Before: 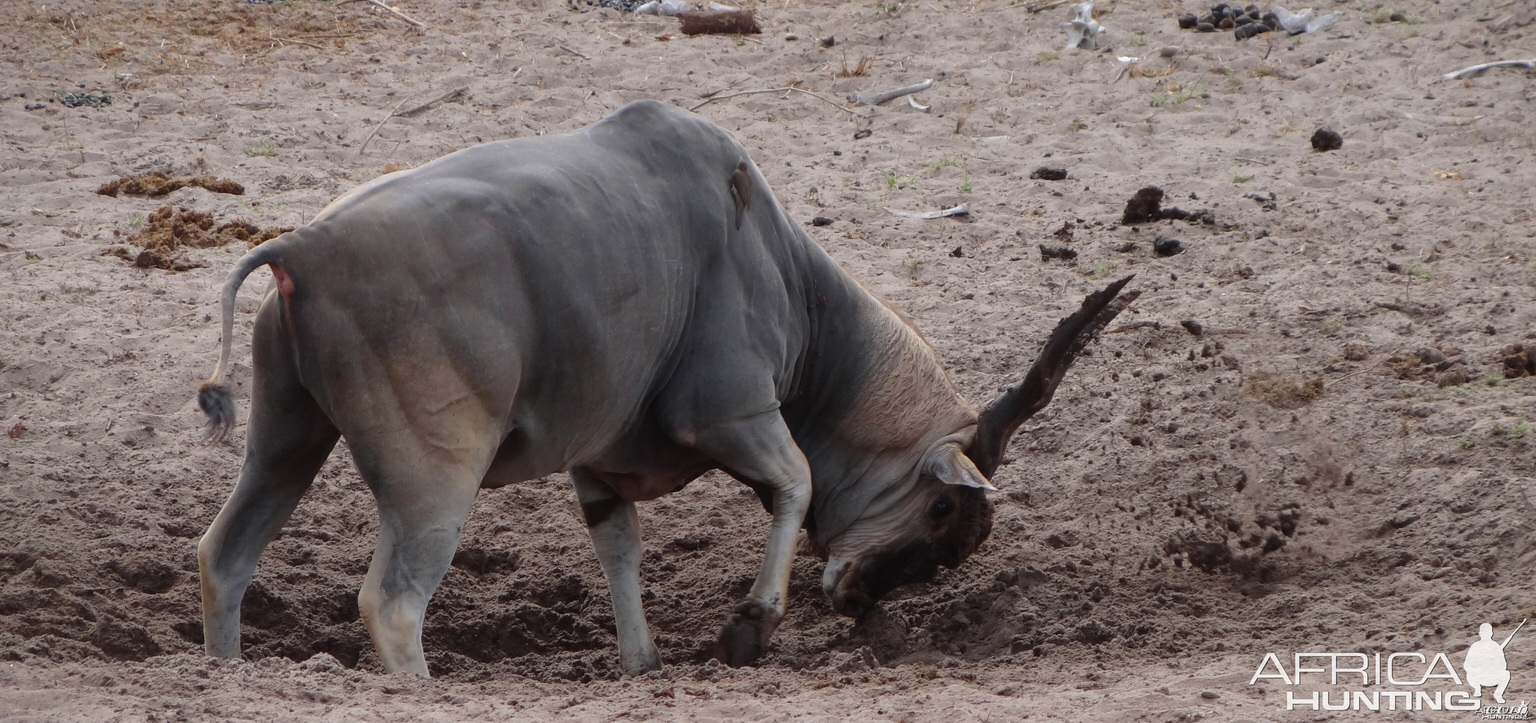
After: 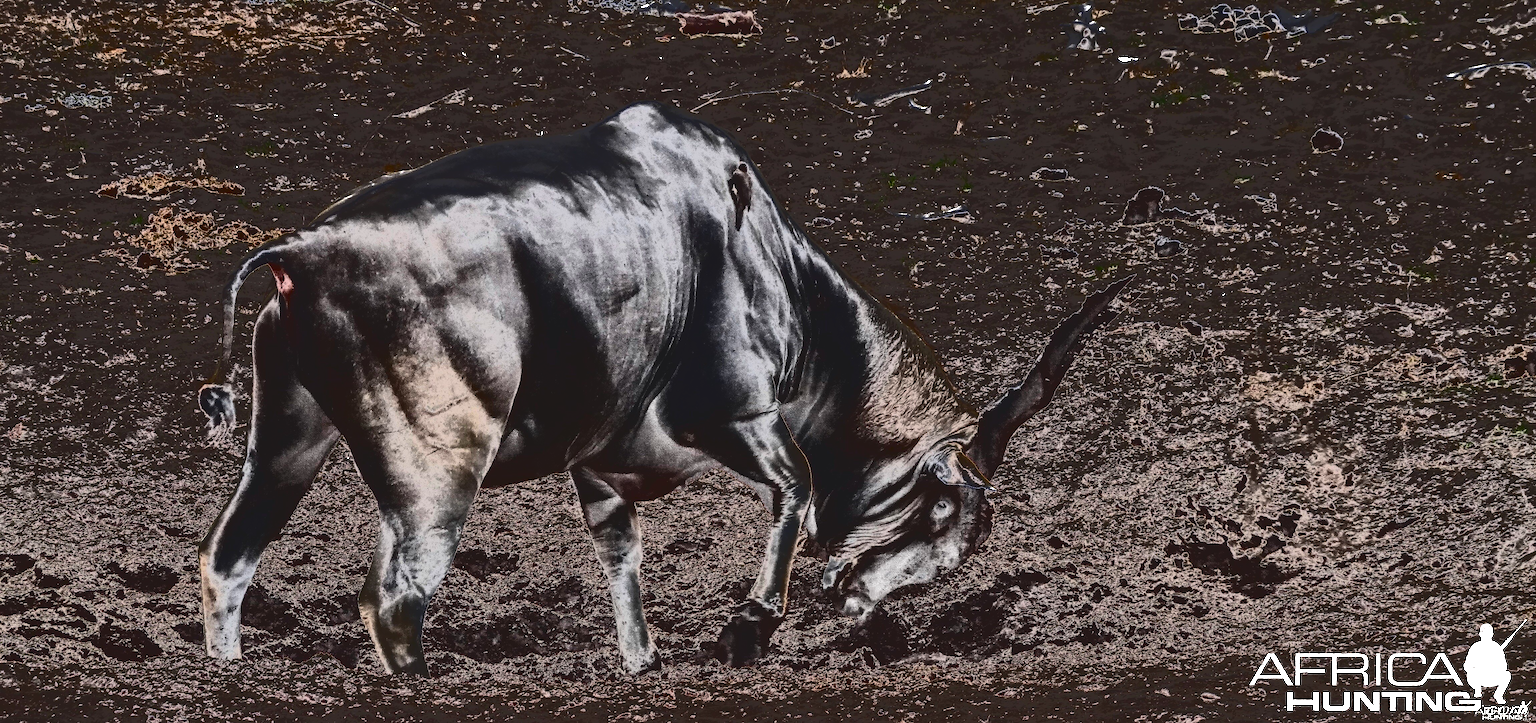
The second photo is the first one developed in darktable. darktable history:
exposure: black level correction 0.001, exposure 0.499 EV, compensate highlight preservation false
tone curve: curves: ch0 [(0, 0) (0.003, 0.99) (0.011, 0.983) (0.025, 0.934) (0.044, 0.719) (0.069, 0.382) (0.1, 0.204) (0.136, 0.093) (0.177, 0.094) (0.224, 0.093) (0.277, 0.098) (0.335, 0.214) (0.399, 0.616) (0.468, 0.827) (0.543, 0.464) (0.623, 0.145) (0.709, 0.127) (0.801, 0.187) (0.898, 0.203) (1, 1)], color space Lab, independent channels, preserve colors none
color calibration: gray › normalize channels true, illuminant same as pipeline (D50), adaptation XYZ, x 0.346, y 0.358, temperature 5017.21 K, gamut compression 0.021
